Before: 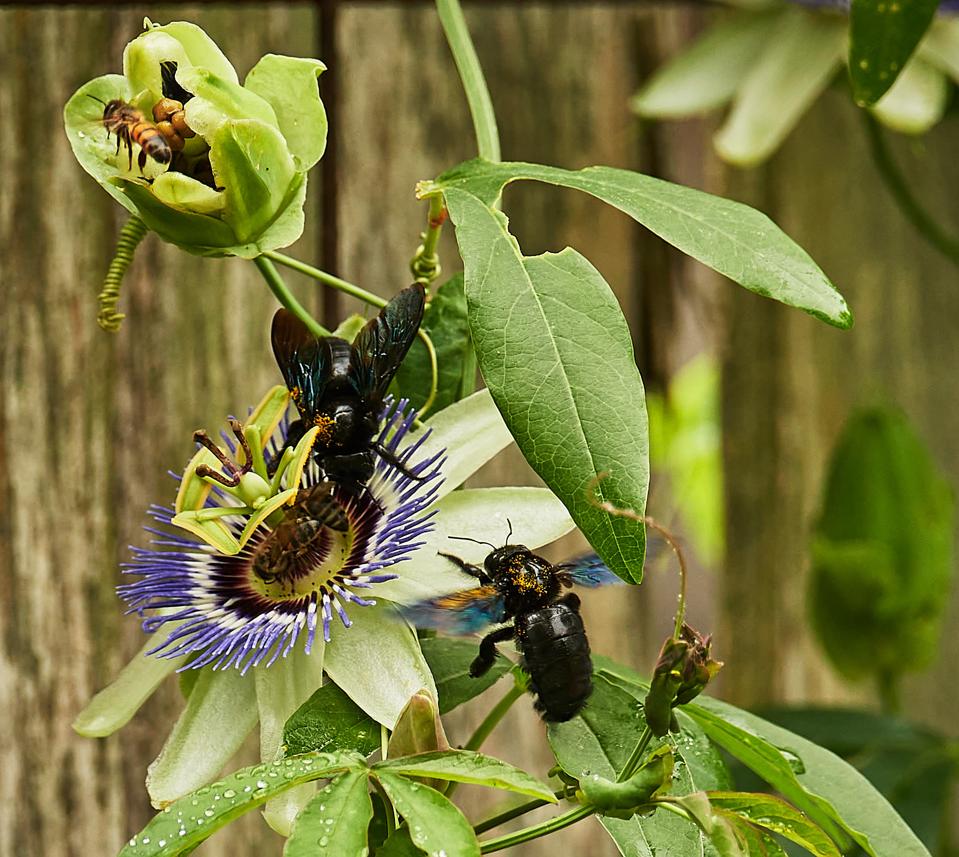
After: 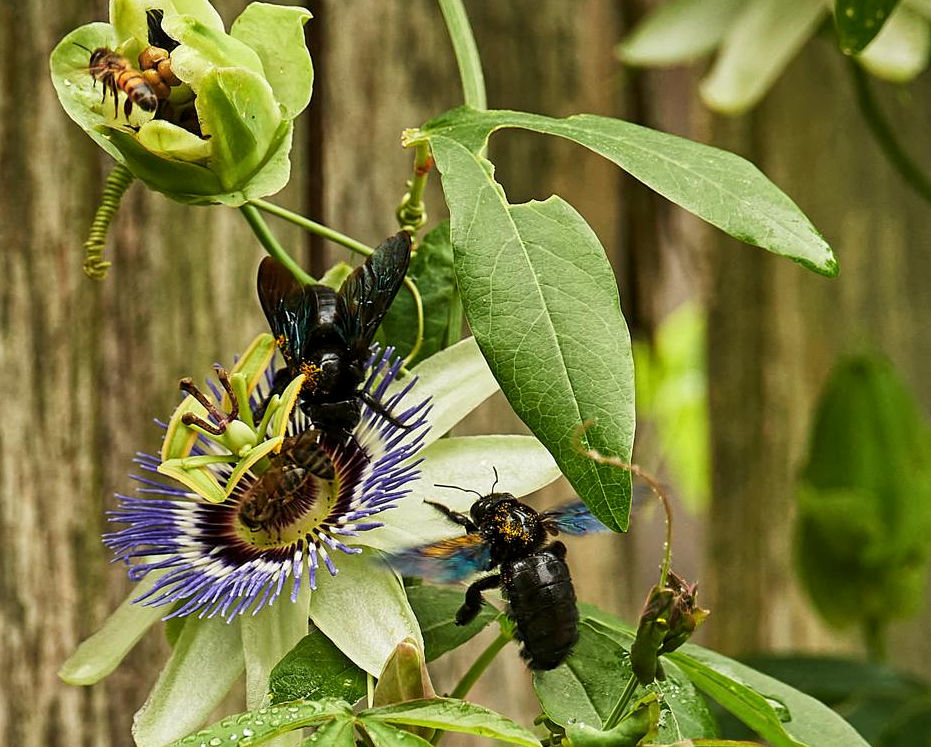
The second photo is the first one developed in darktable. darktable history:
crop: left 1.507%, top 6.147%, right 1.379%, bottom 6.637%
local contrast: highlights 100%, shadows 100%, detail 120%, midtone range 0.2
exposure: exposure 0 EV, compensate highlight preservation false
